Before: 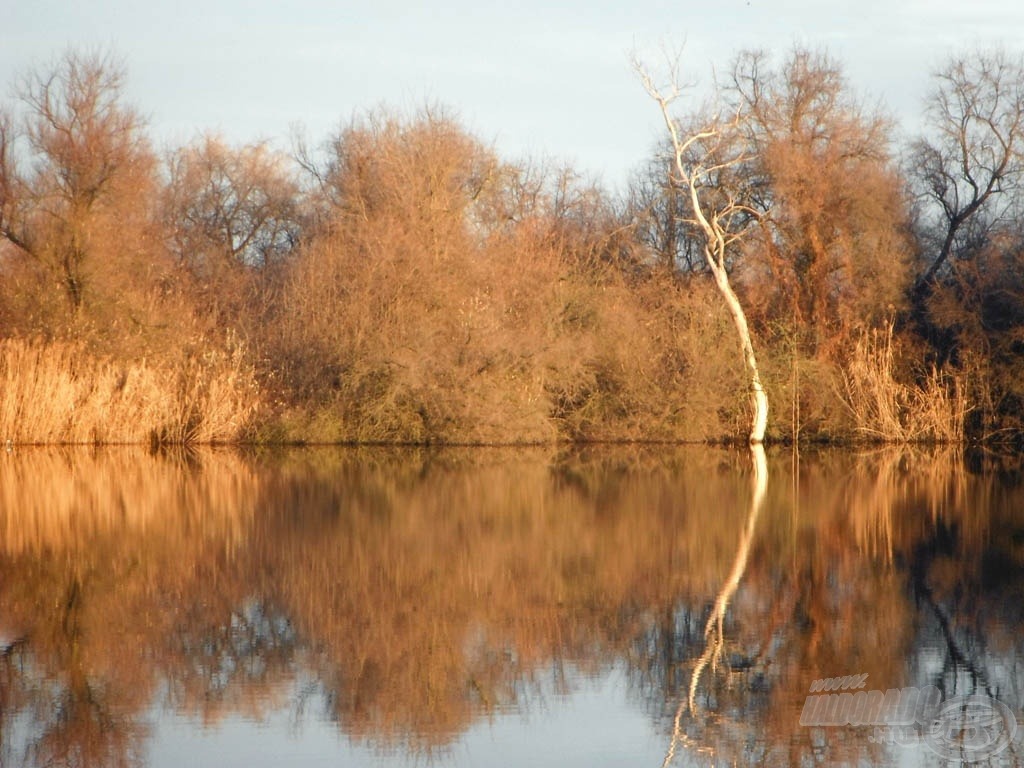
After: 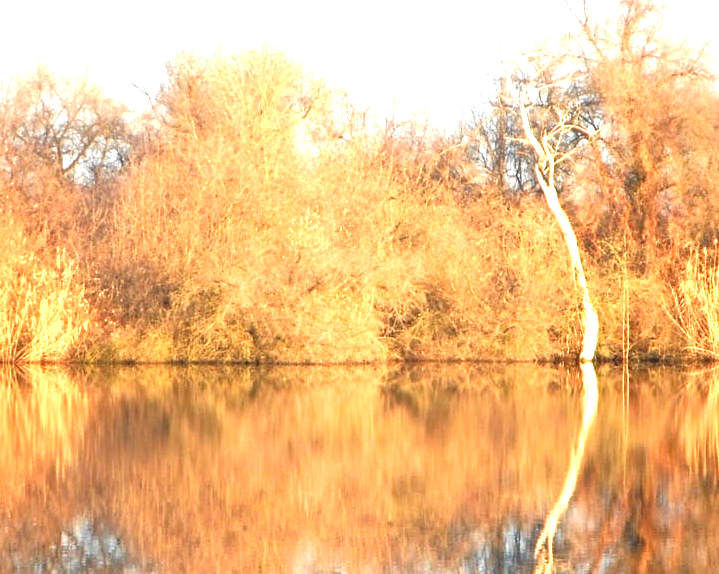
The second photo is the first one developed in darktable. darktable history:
exposure: black level correction 0, exposure 1.566 EV, compensate exposure bias true, compensate highlight preservation false
crop and rotate: left 16.682%, top 10.643%, right 13.037%, bottom 14.613%
